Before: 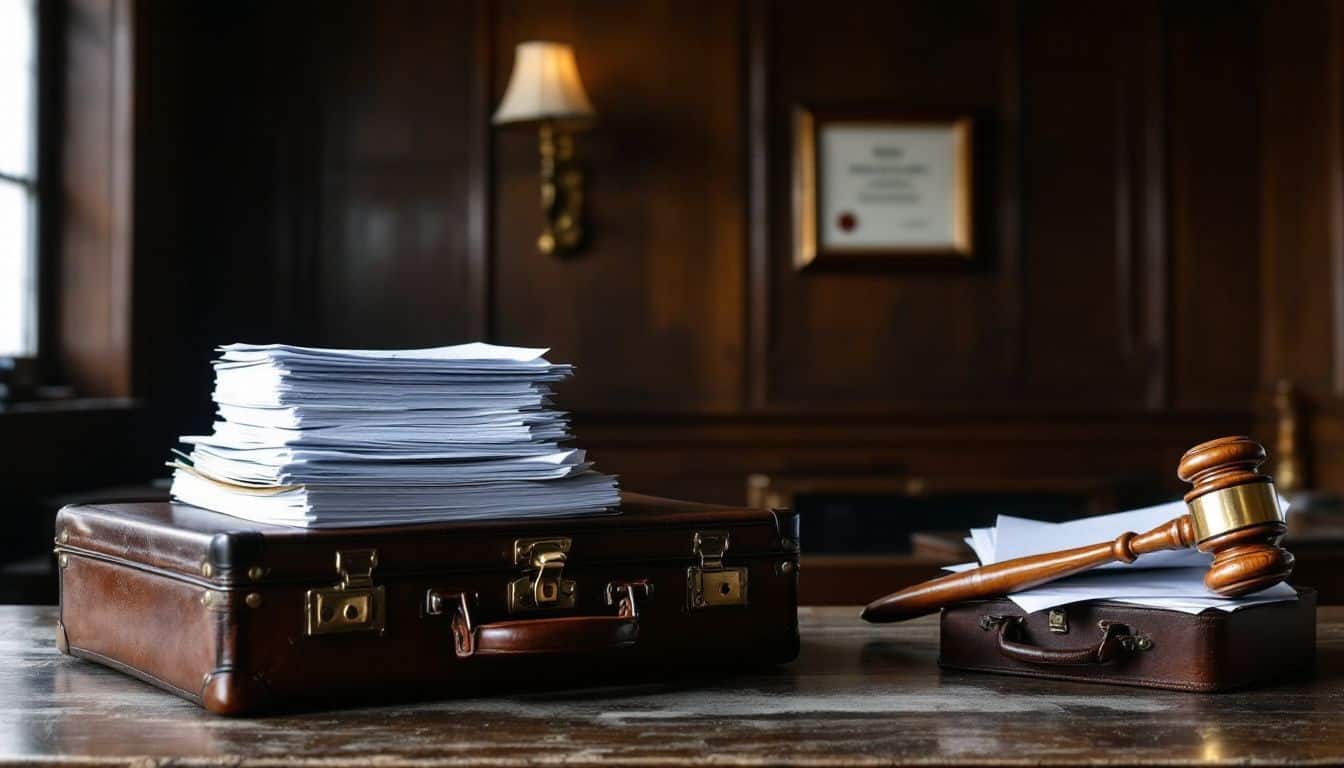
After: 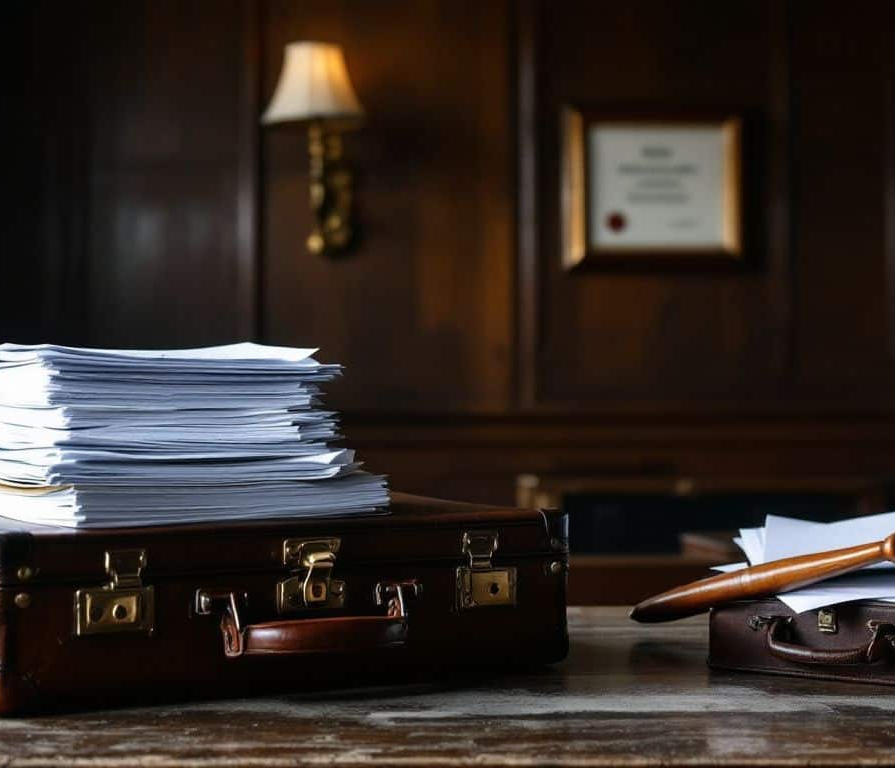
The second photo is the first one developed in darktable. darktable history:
crop: left 17.231%, right 16.131%
